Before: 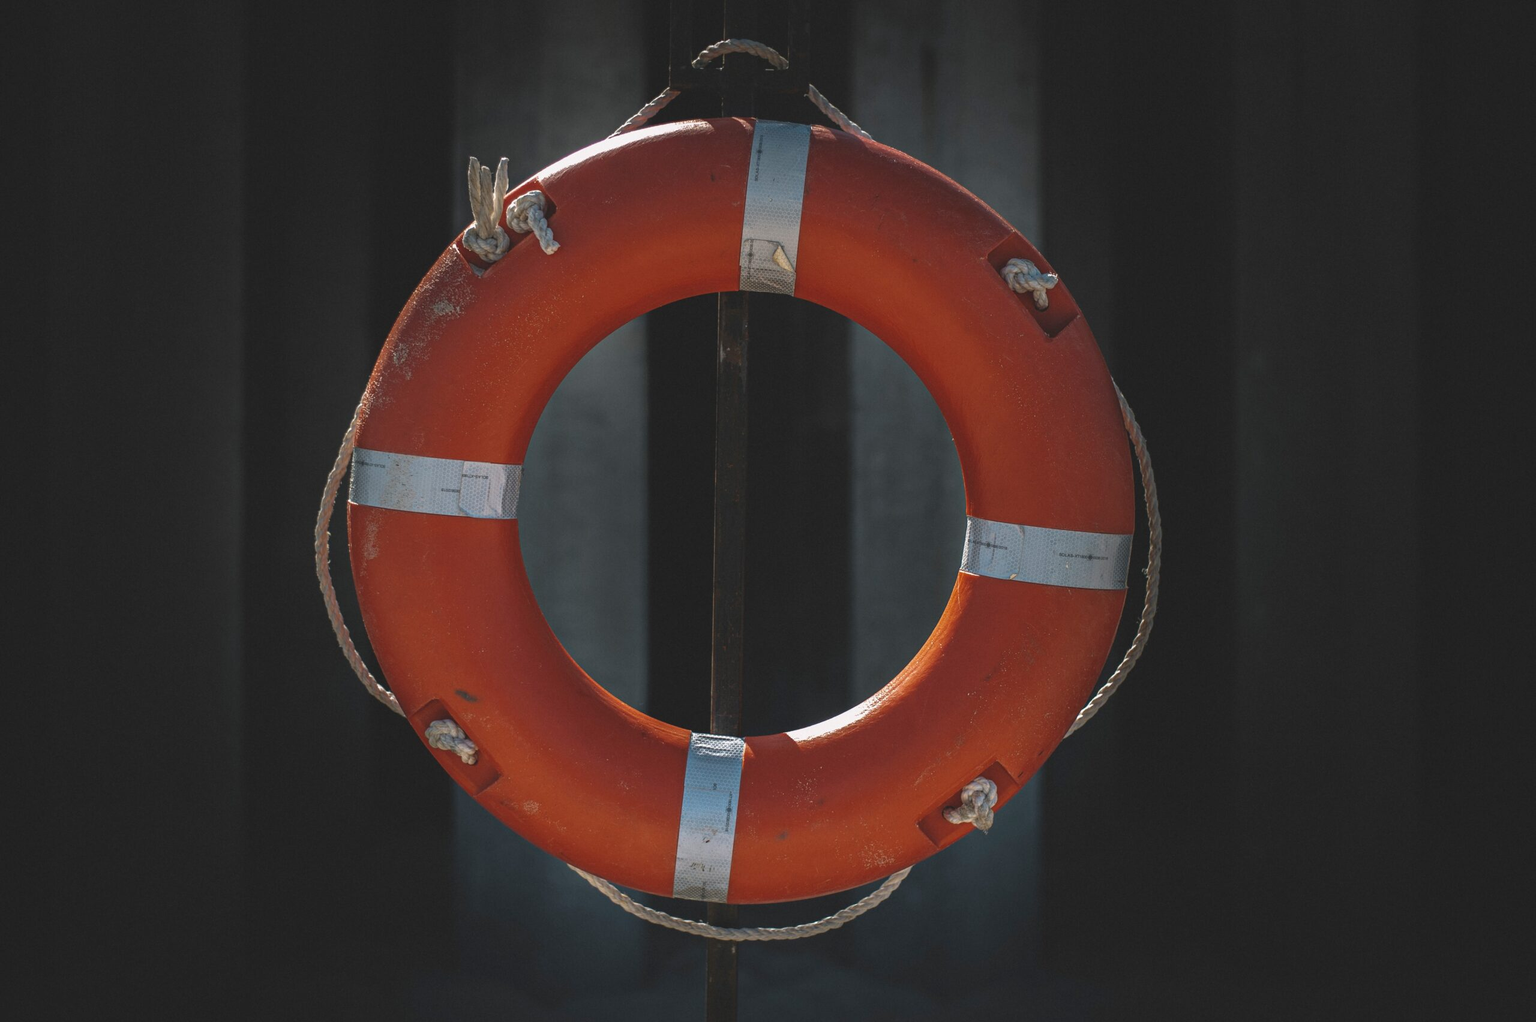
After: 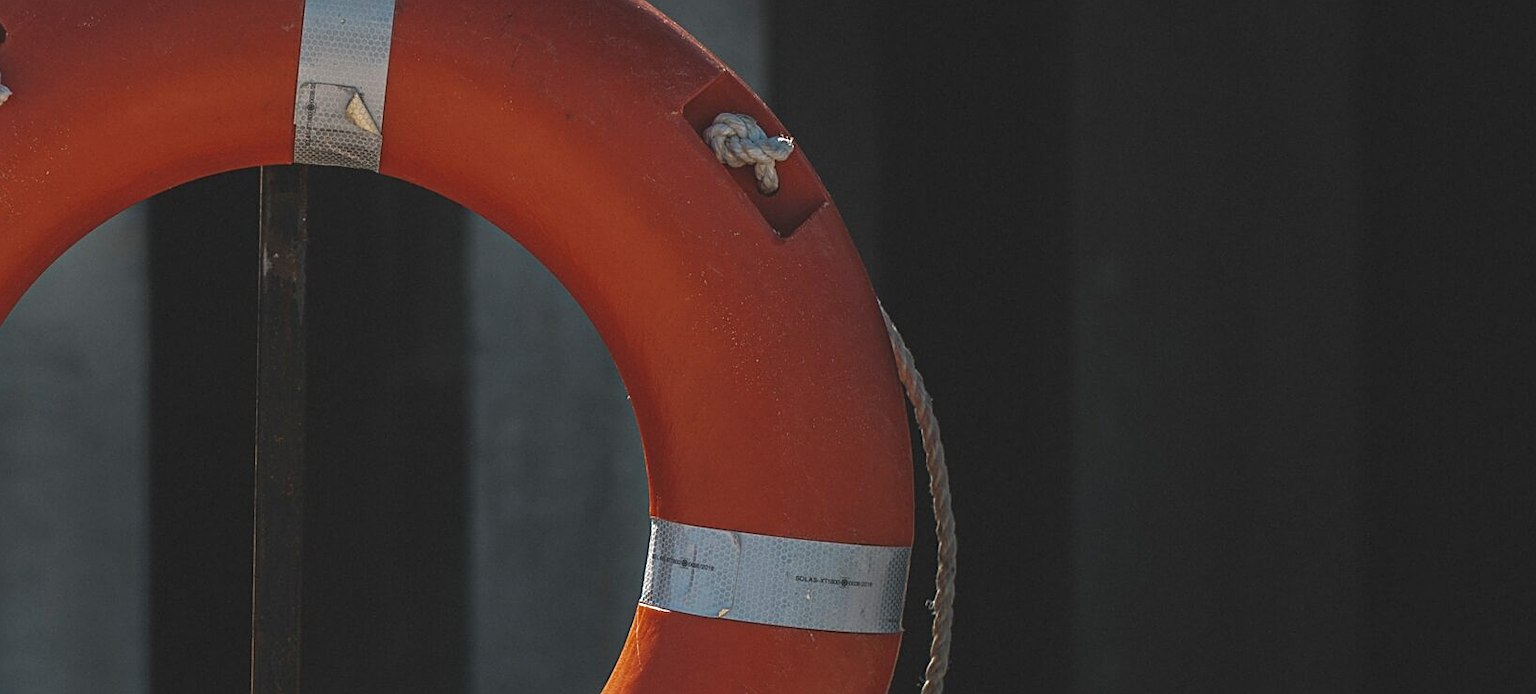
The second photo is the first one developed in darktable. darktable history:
sharpen: on, module defaults
crop: left 36.005%, top 18.293%, right 0.31%, bottom 38.444%
